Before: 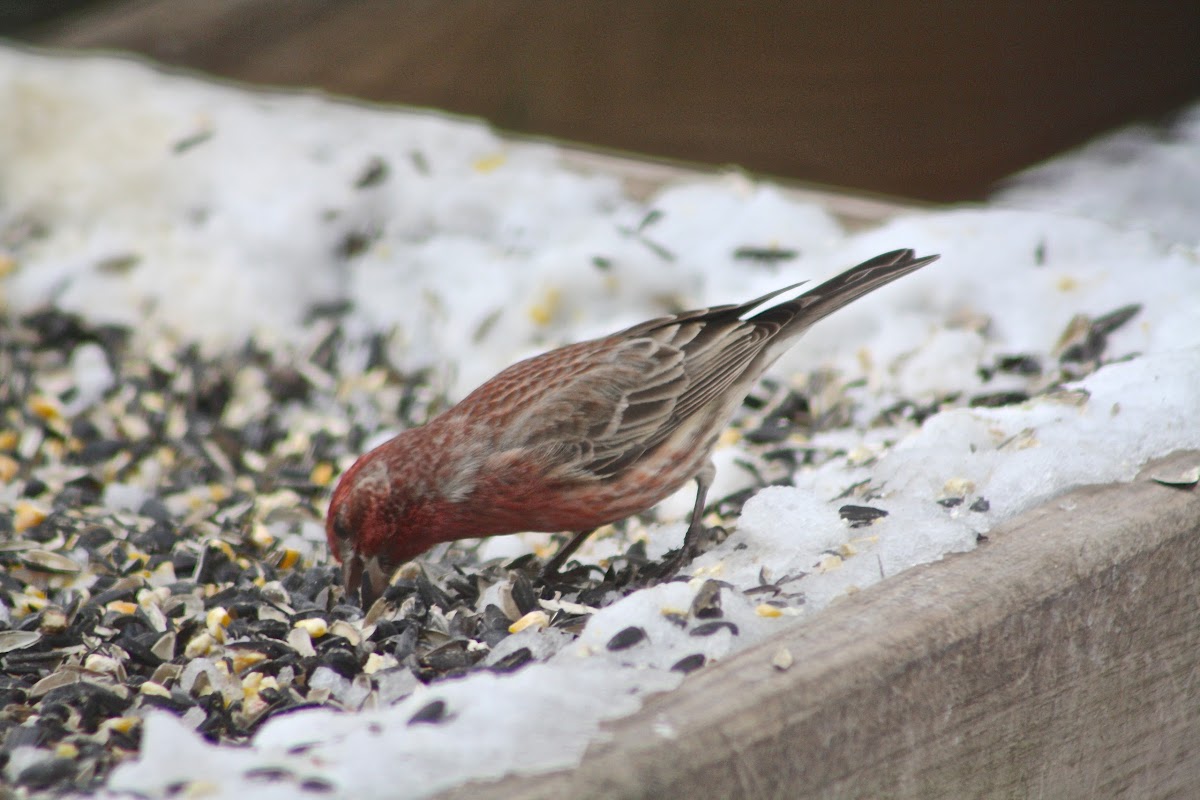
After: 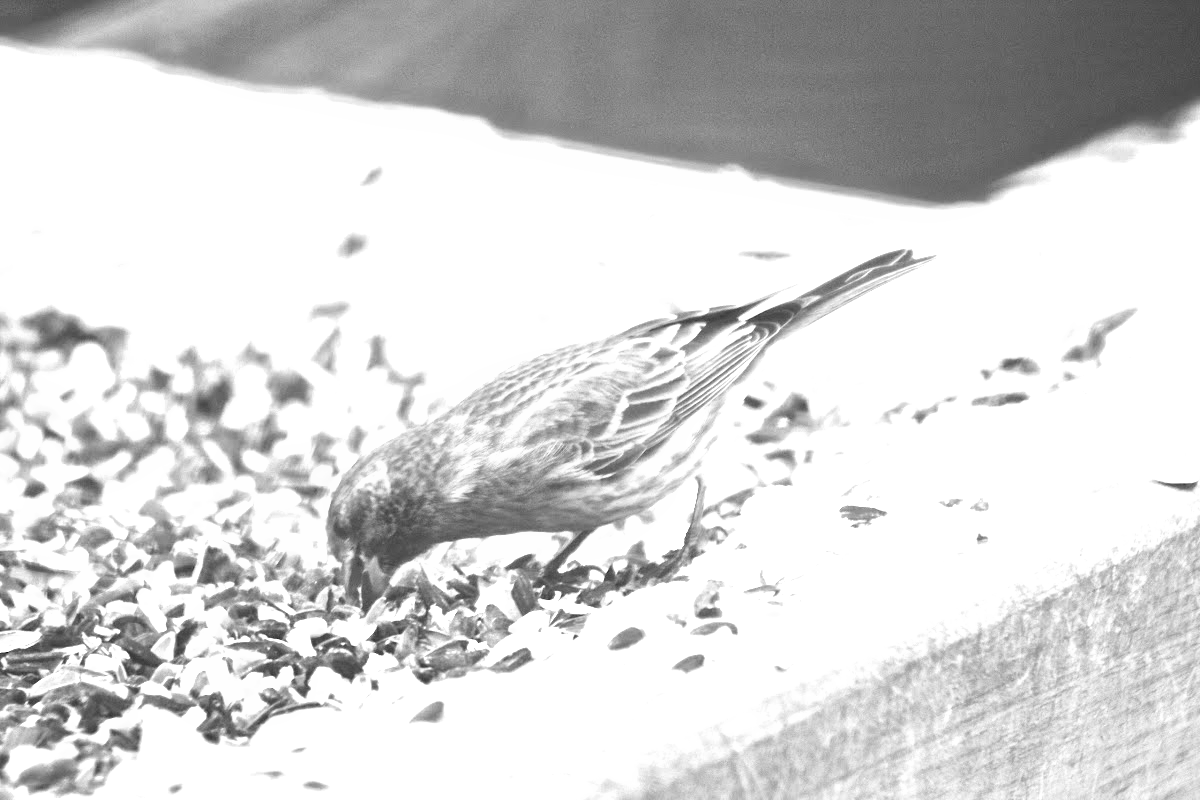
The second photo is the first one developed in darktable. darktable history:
monochrome: on, module defaults
velvia: strength 75%
exposure: exposure 2.04 EV, compensate highlight preservation false
